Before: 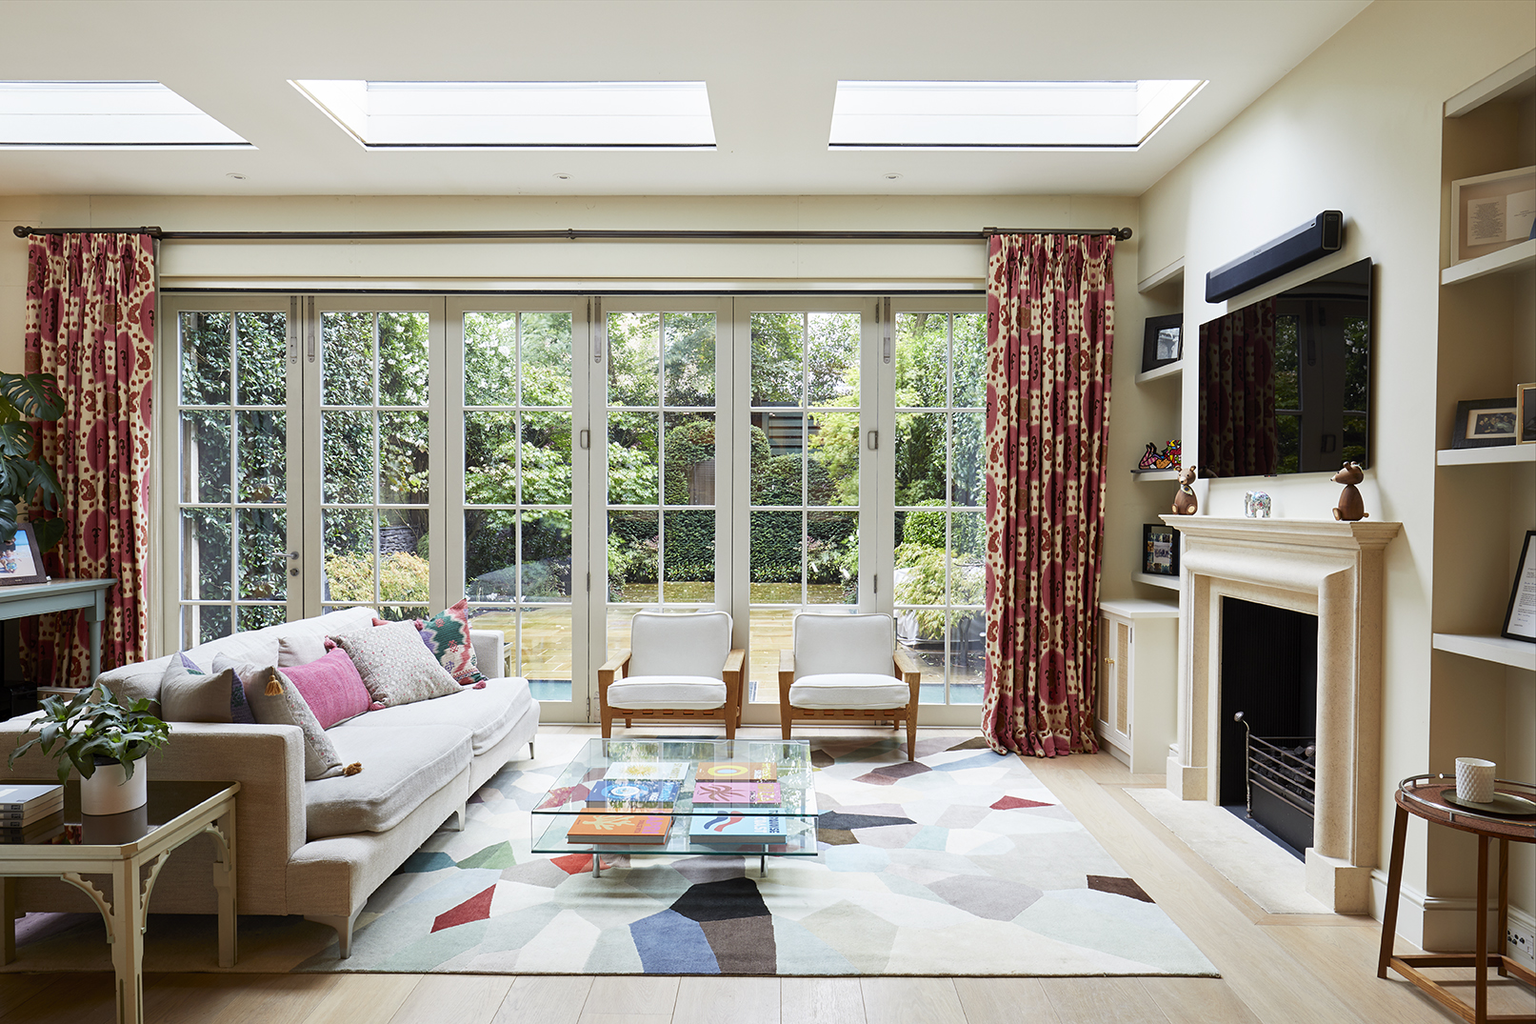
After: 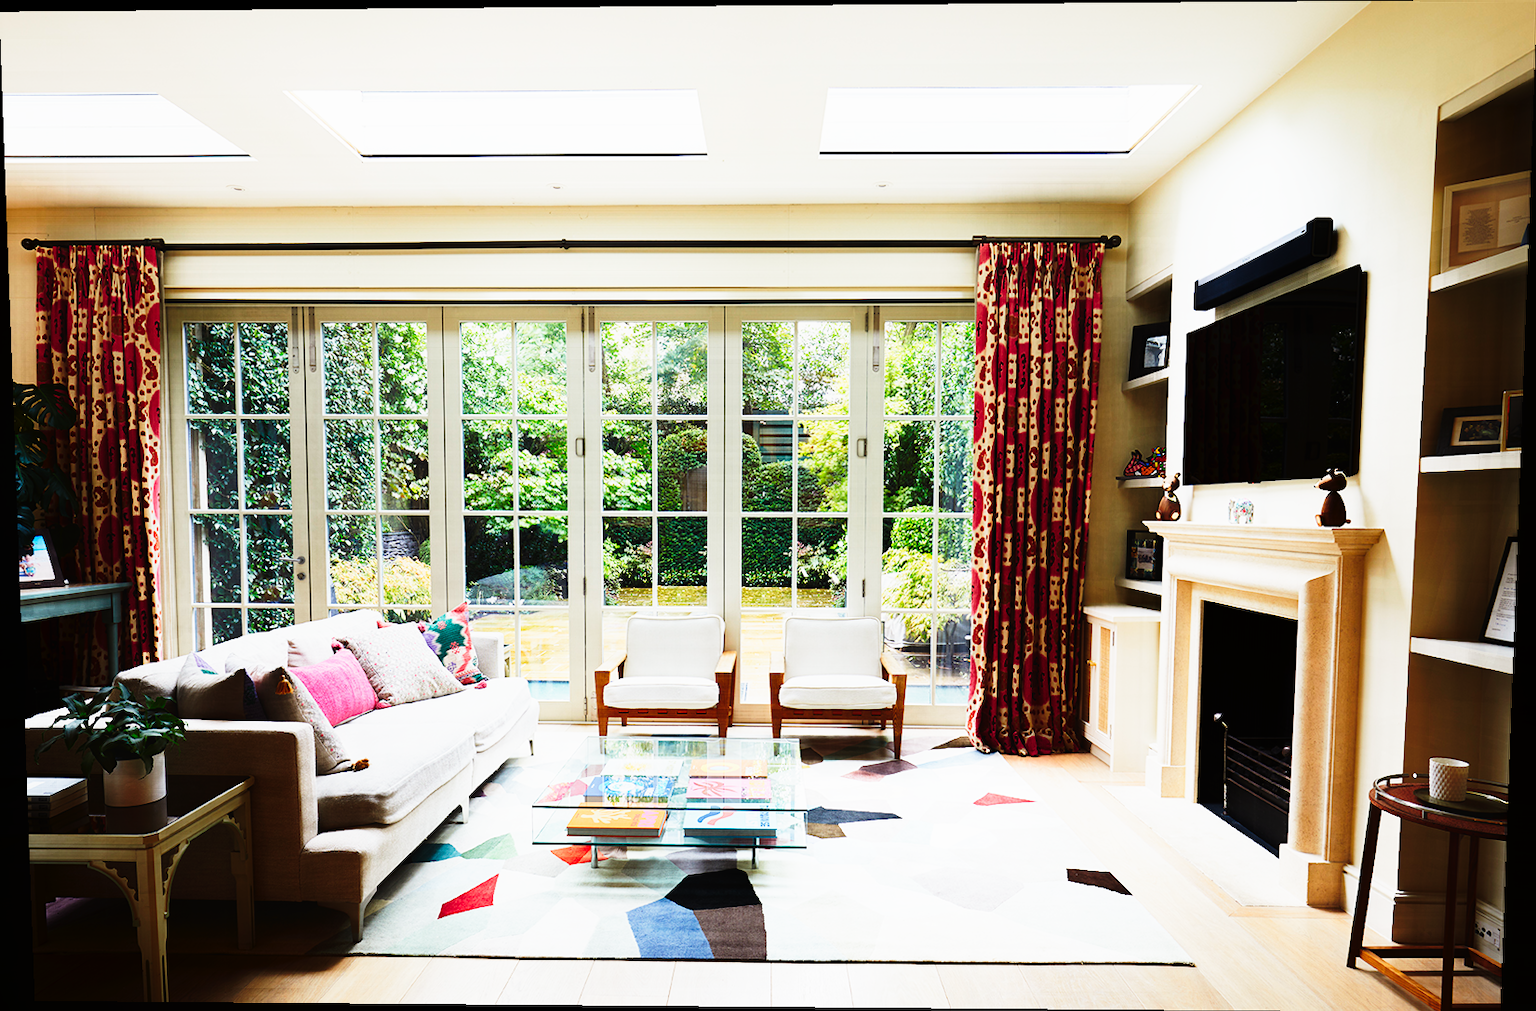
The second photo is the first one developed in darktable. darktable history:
contrast equalizer: octaves 7, y [[0.6 ×6], [0.55 ×6], [0 ×6], [0 ×6], [0 ×6]], mix -1
tone curve: curves: ch0 [(0, 0) (0.003, 0.003) (0.011, 0.006) (0.025, 0.01) (0.044, 0.016) (0.069, 0.02) (0.1, 0.025) (0.136, 0.034) (0.177, 0.051) (0.224, 0.08) (0.277, 0.131) (0.335, 0.209) (0.399, 0.328) (0.468, 0.47) (0.543, 0.629) (0.623, 0.788) (0.709, 0.903) (0.801, 0.965) (0.898, 0.989) (1, 1)], preserve colors none
contrast brightness saturation: brightness -0.09
rotate and perspective: lens shift (vertical) 0.048, lens shift (horizontal) -0.024, automatic cropping off
